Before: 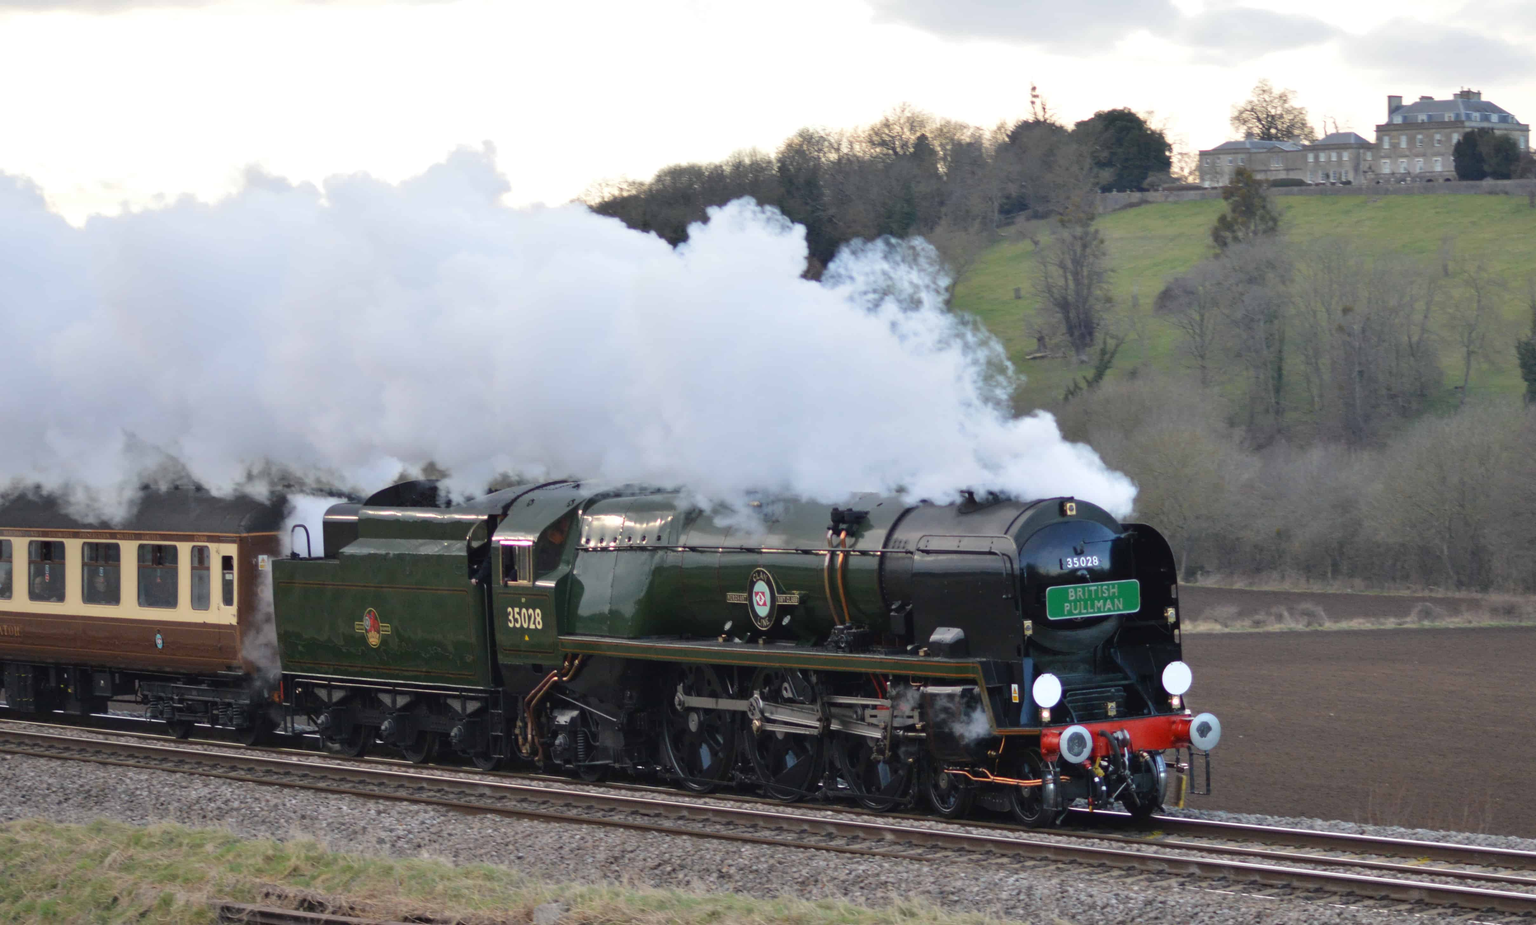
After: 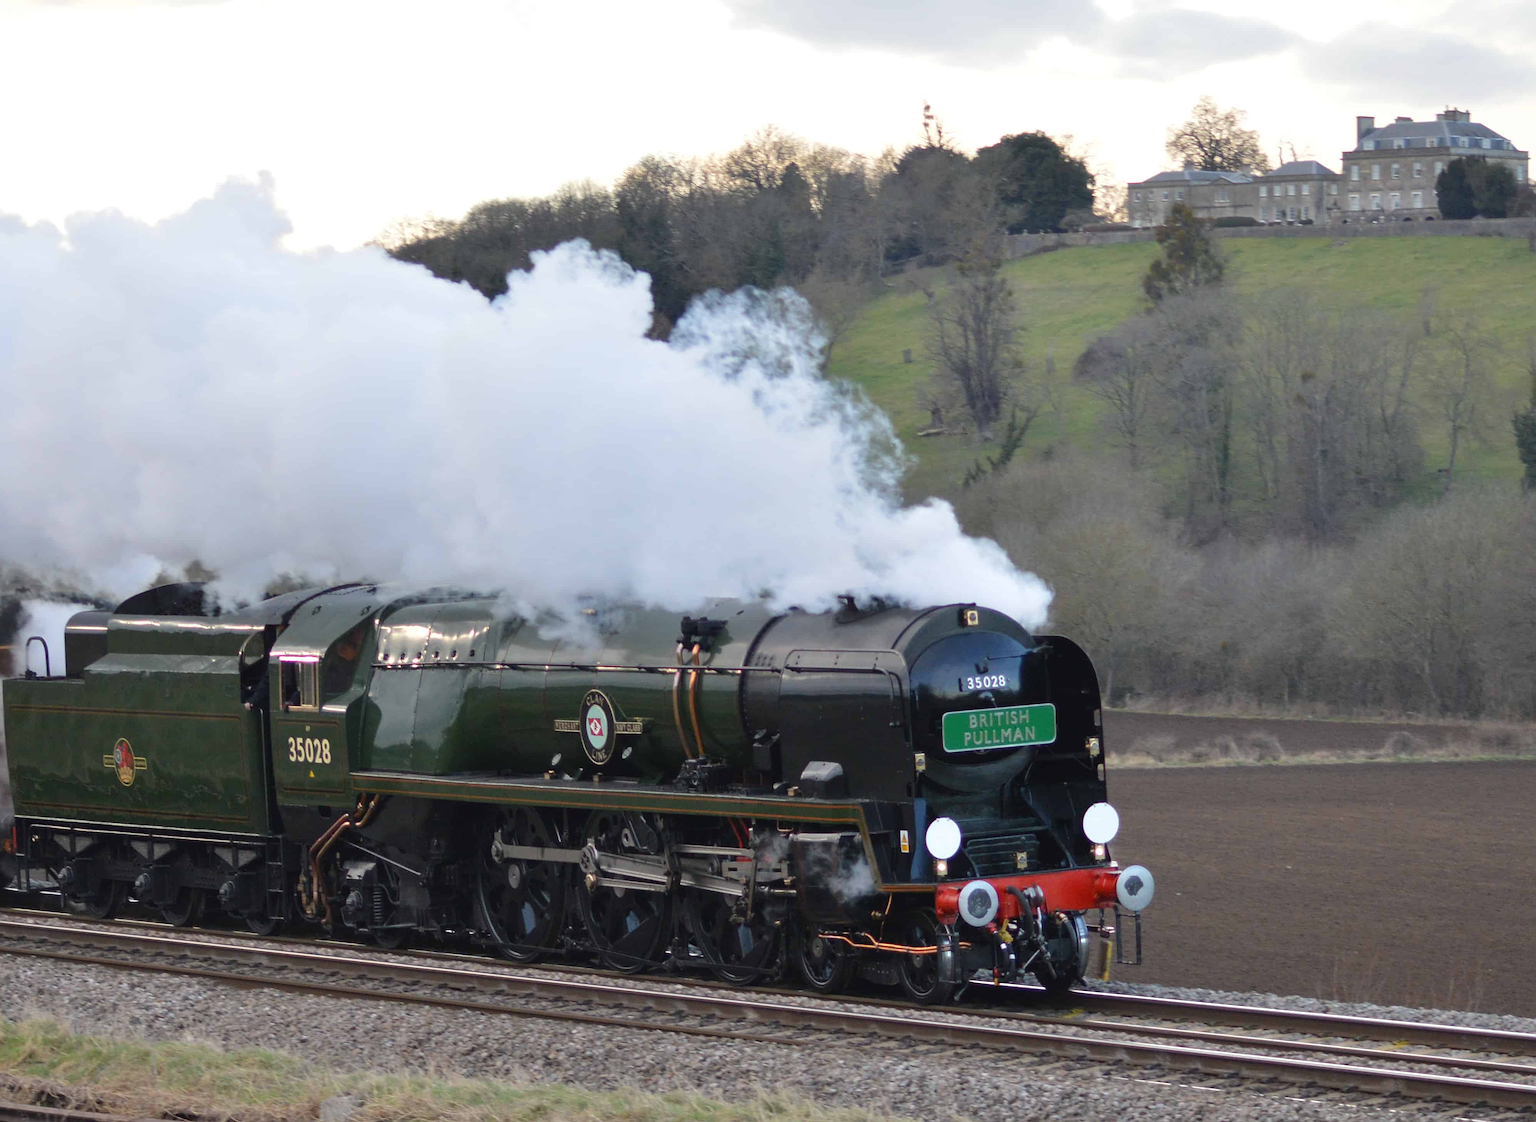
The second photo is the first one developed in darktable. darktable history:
sharpen: on, module defaults
crop: left 17.582%, bottom 0.031%
rgb levels: preserve colors max RGB
